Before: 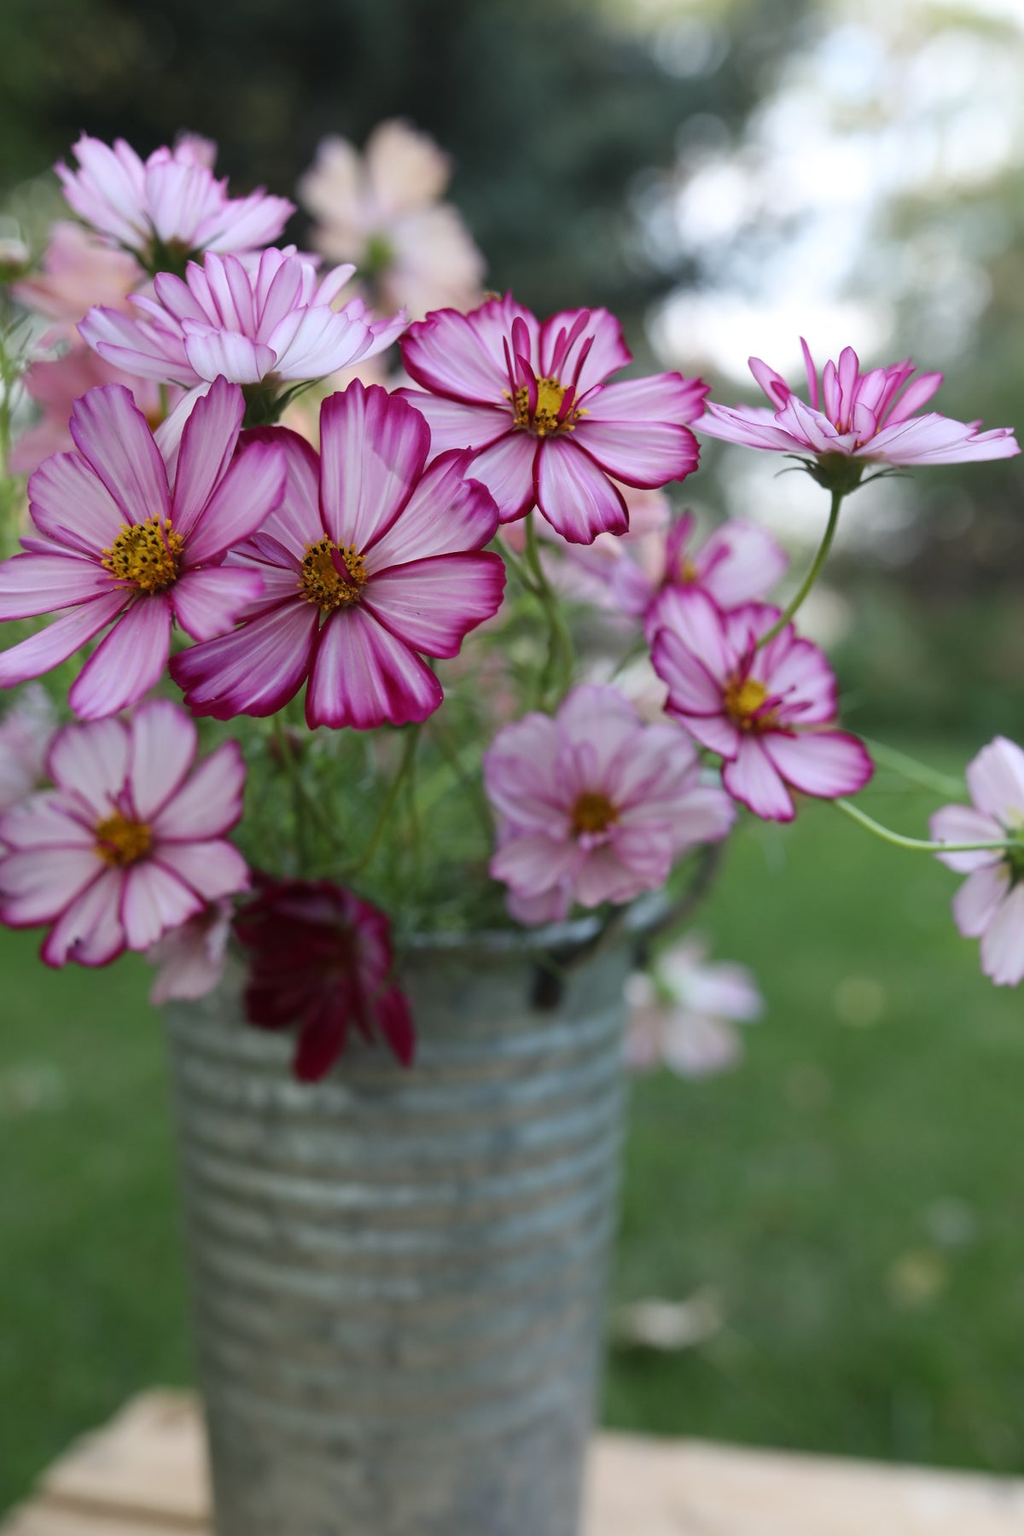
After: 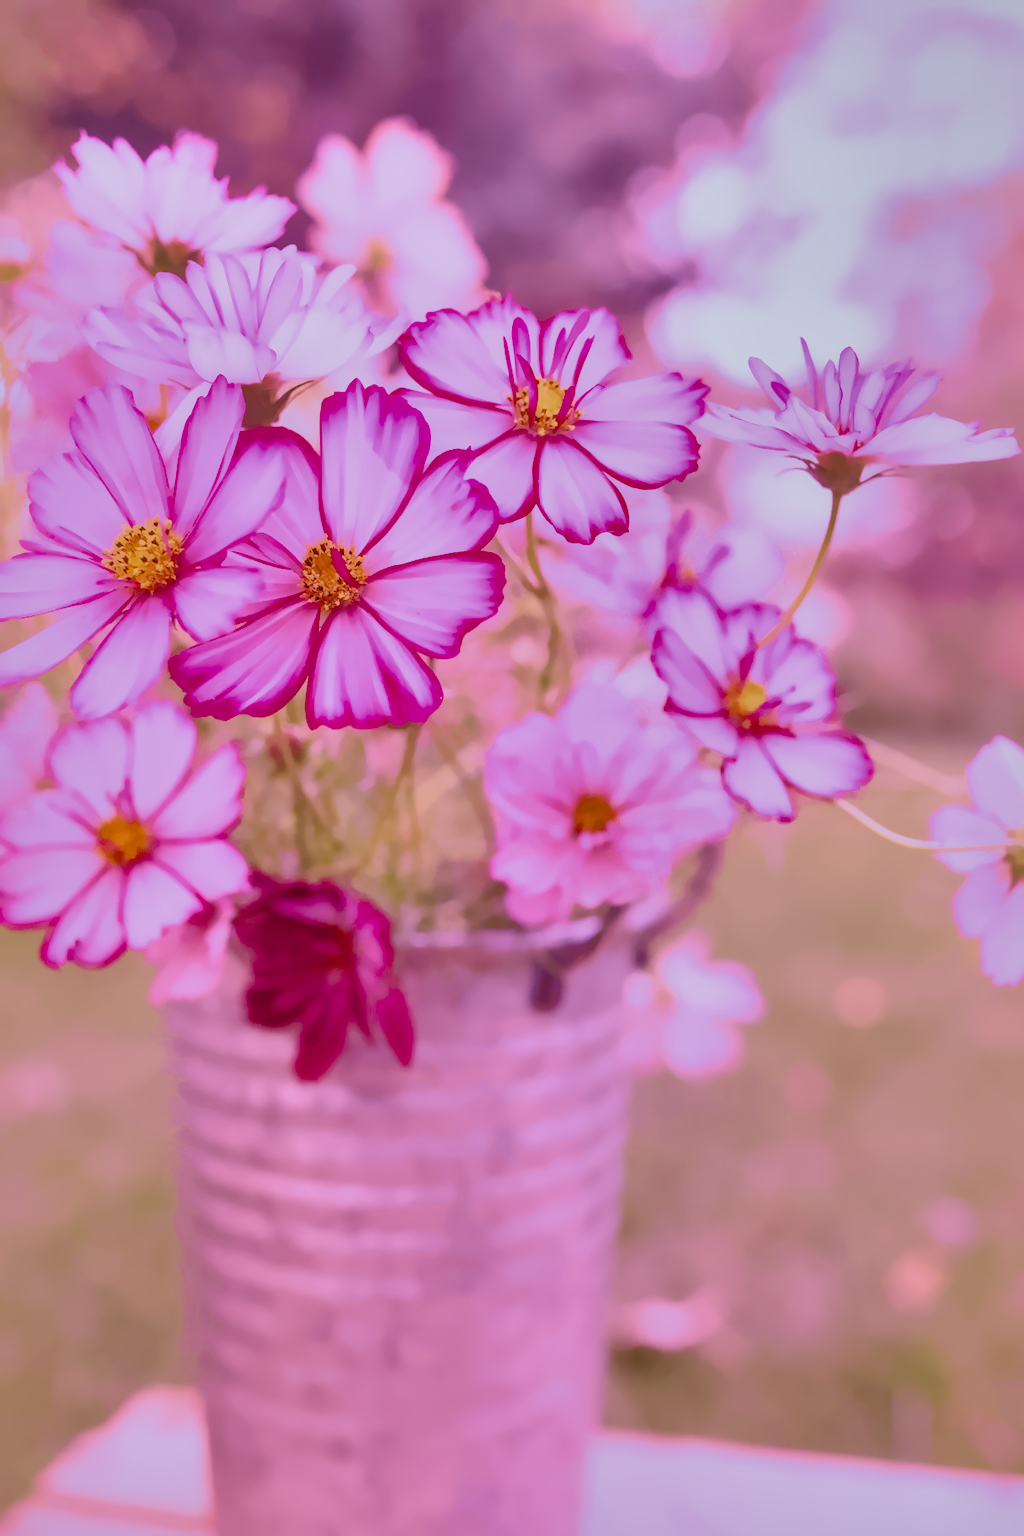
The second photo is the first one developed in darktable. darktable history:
color calibration: illuminant as shot in camera, x 0.358, y 0.373, temperature 4628.91 K
denoise (profiled): preserve shadows 1.52, scattering 0.002, a [-1, 0, 0], compensate highlight preservation false
haze removal: compatibility mode true, adaptive false
highlight reconstruction: on, module defaults
hot pixels: on, module defaults
lens correction: scale 1, crop 1, focal 16, aperture 5.6, distance 1000, camera "Canon EOS RP", lens "Canon RF 16mm F2.8 STM"
white balance: red 2.229, blue 1.46
velvia: strength 45%
local contrast: highlights 60%, shadows 60%, detail 160%
filmic rgb "scene-referred default": black relative exposure -7.65 EV, white relative exposure 4.56 EV, hardness 3.61
color balance rgb: perceptual saturation grading › global saturation 35%, perceptual saturation grading › highlights -30%, perceptual saturation grading › shadows 35%, perceptual brilliance grading › global brilliance 3%, perceptual brilliance grading › highlights -3%, perceptual brilliance grading › shadows 3%
shadows and highlights: shadows 40, highlights -60
